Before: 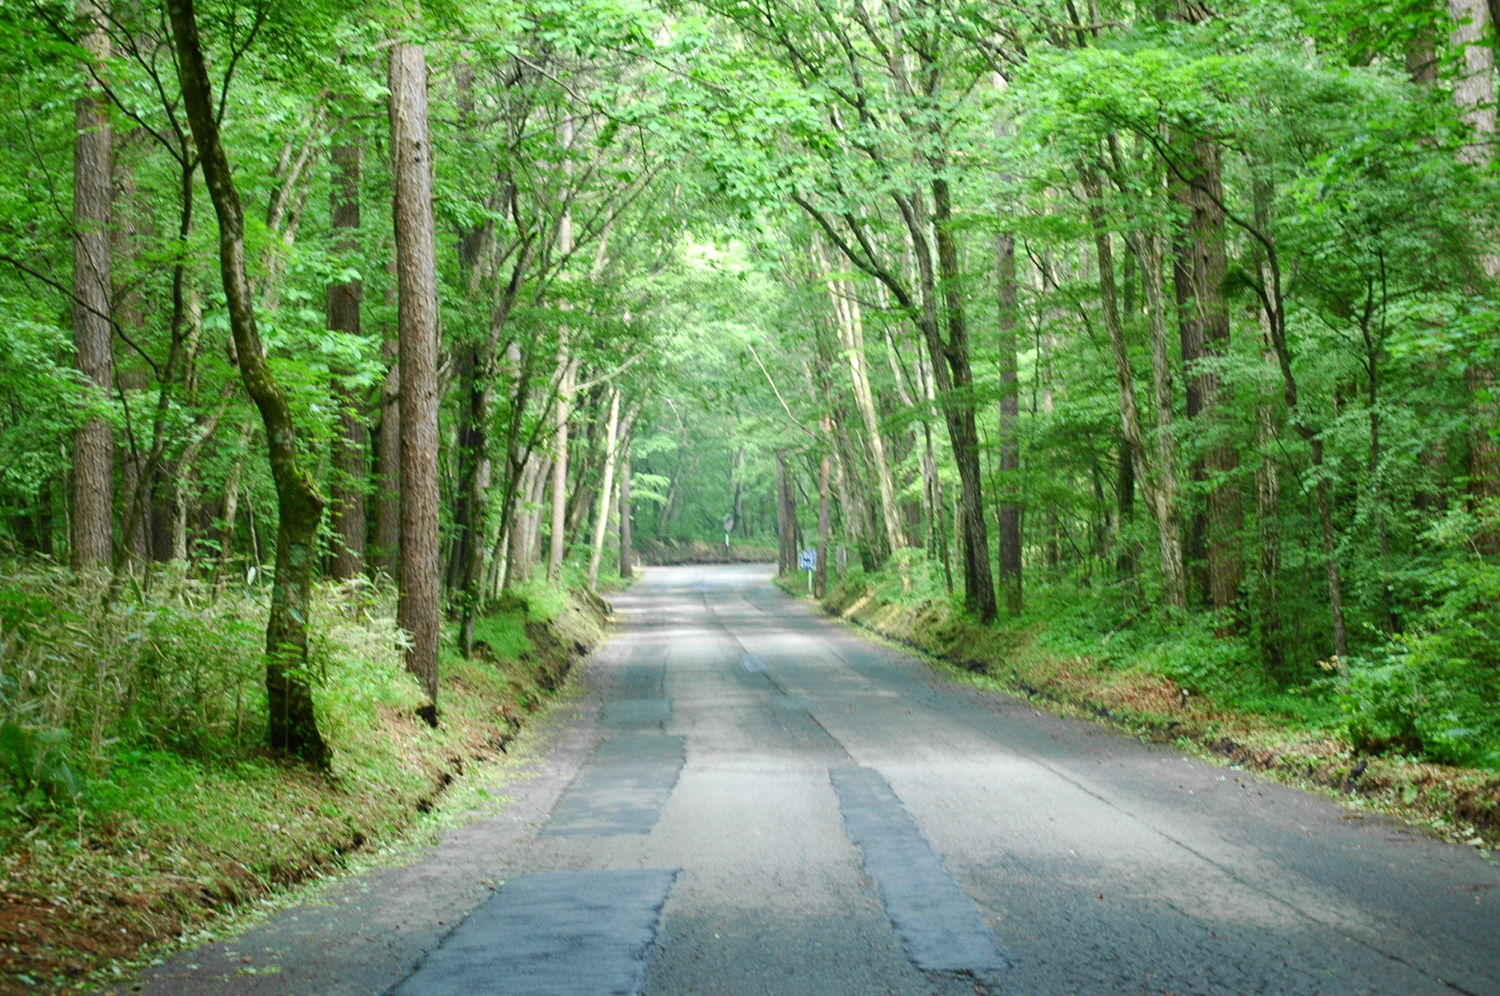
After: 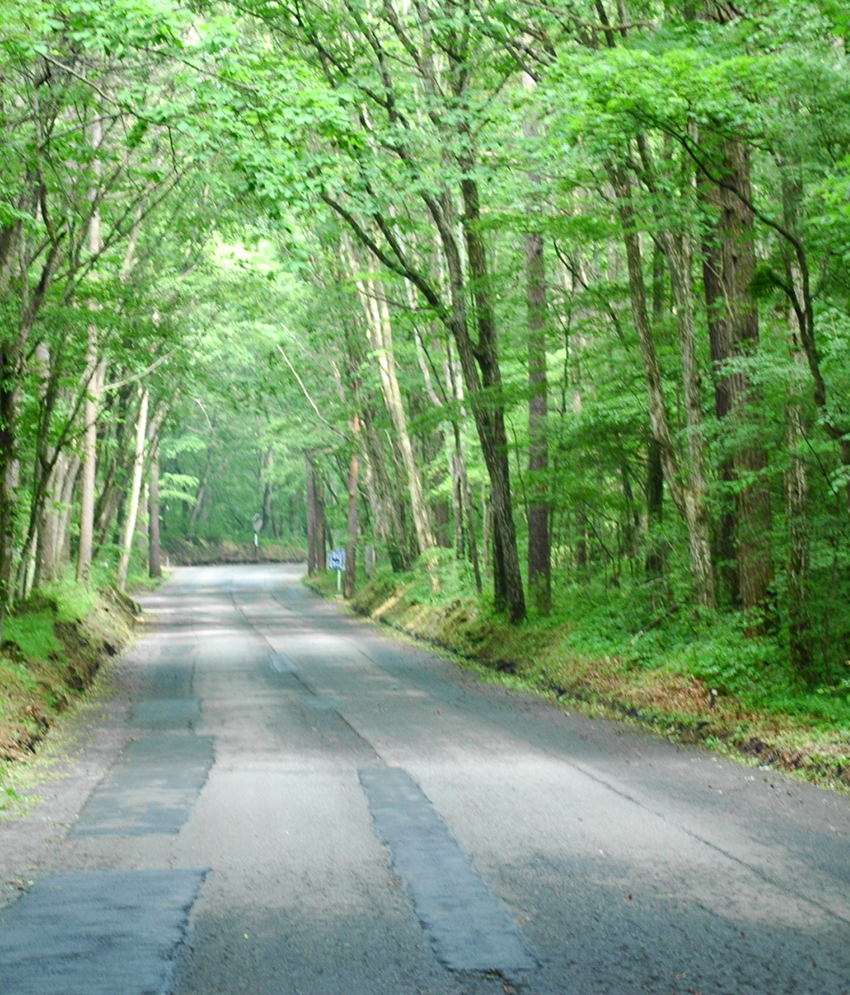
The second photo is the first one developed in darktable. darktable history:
crop: left 31.459%, top 0.024%, right 11.854%
